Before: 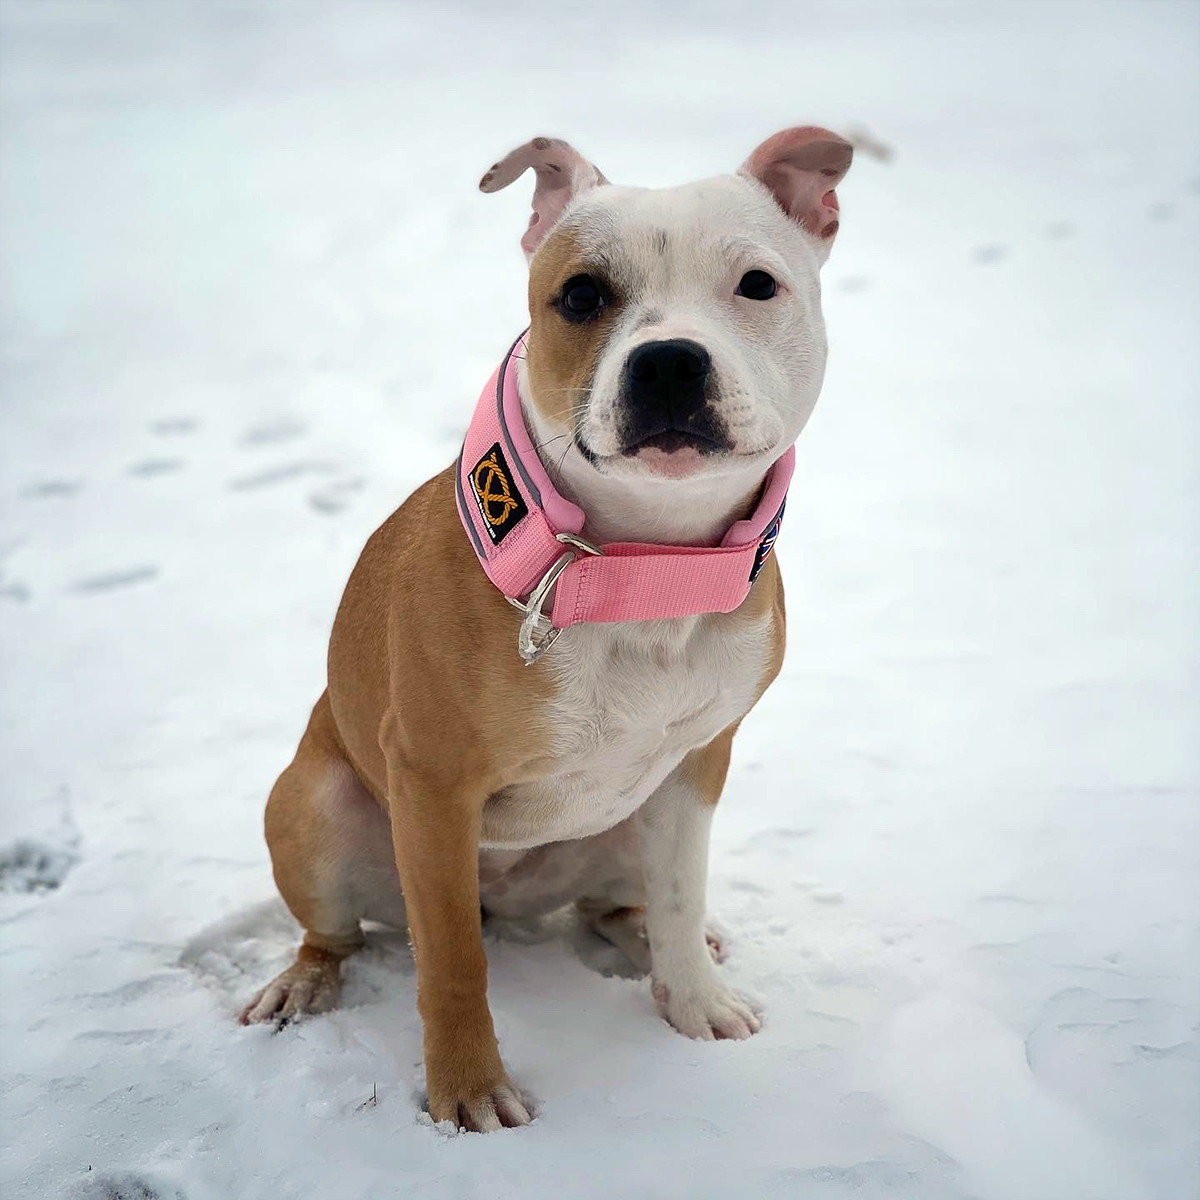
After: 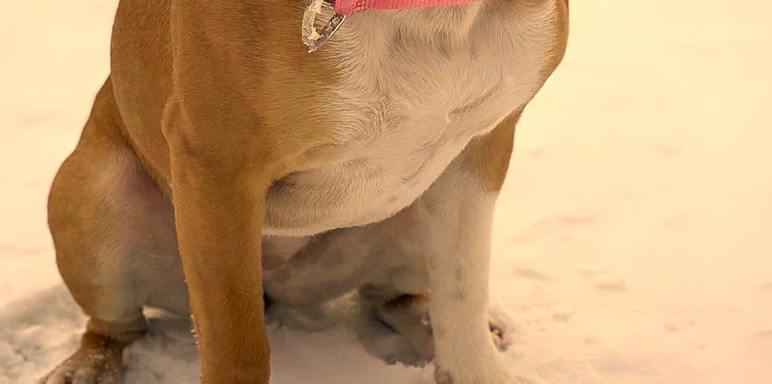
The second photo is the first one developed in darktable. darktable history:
color correction: highlights a* 15, highlights b* 31.55
crop: left 18.091%, top 51.13%, right 17.525%, bottom 16.85%
